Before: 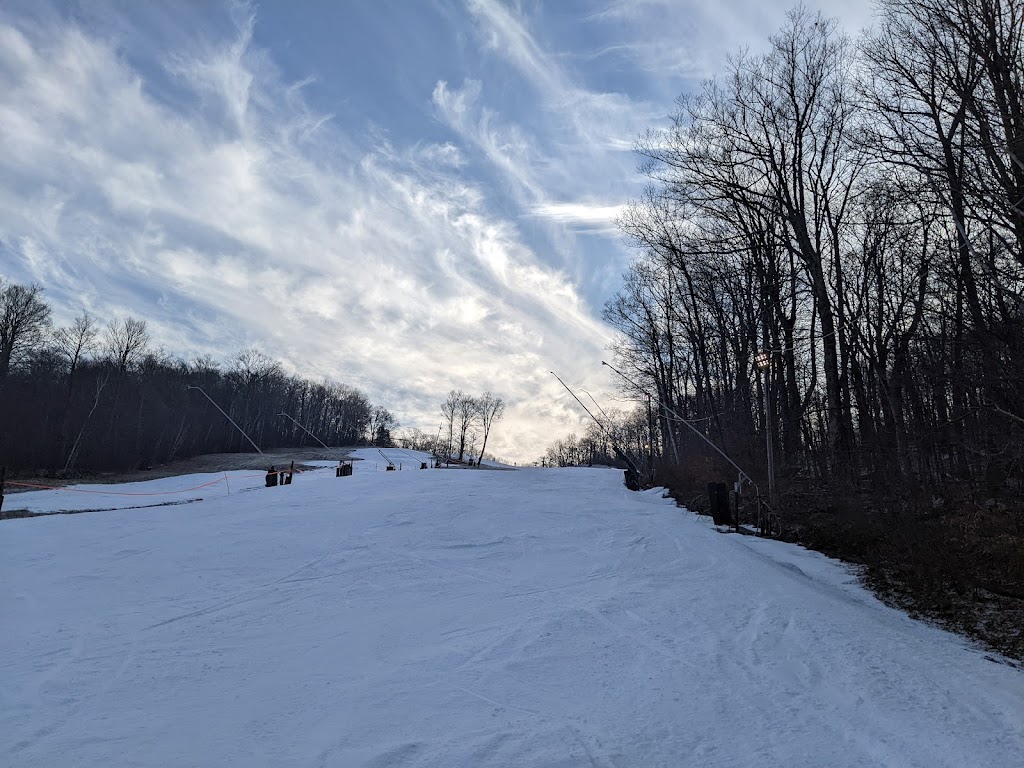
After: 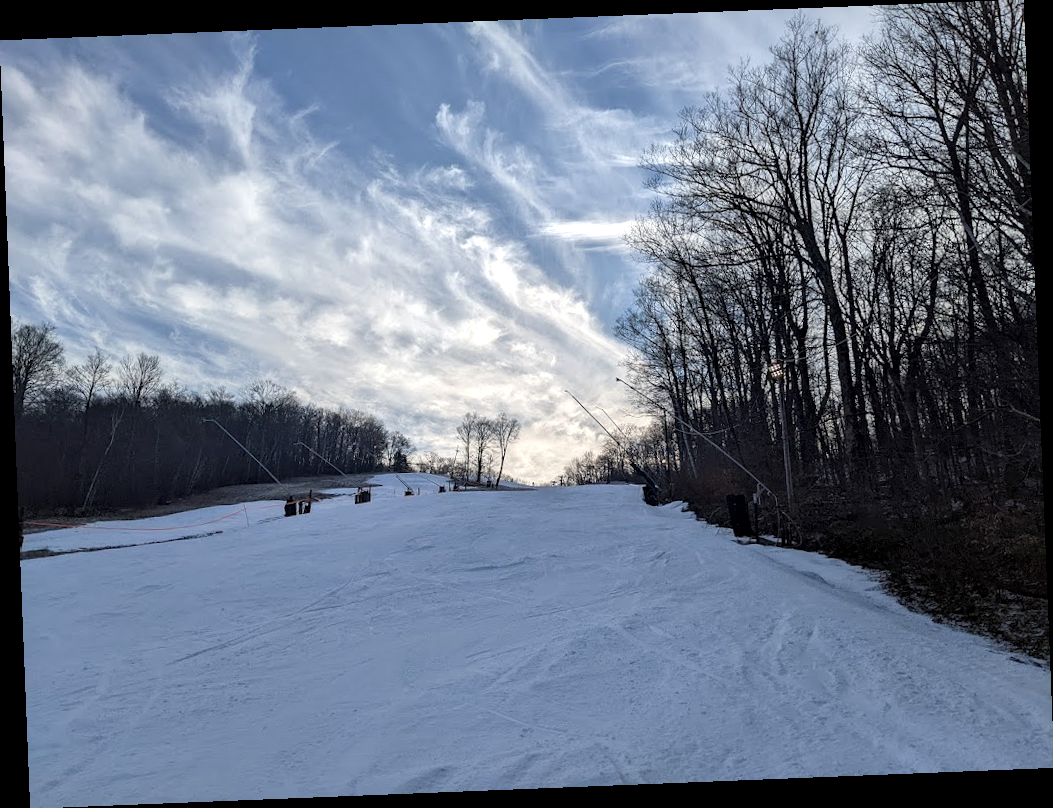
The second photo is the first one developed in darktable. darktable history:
rotate and perspective: rotation -2.29°, automatic cropping off
local contrast: mode bilateral grid, contrast 20, coarseness 50, detail 140%, midtone range 0.2
